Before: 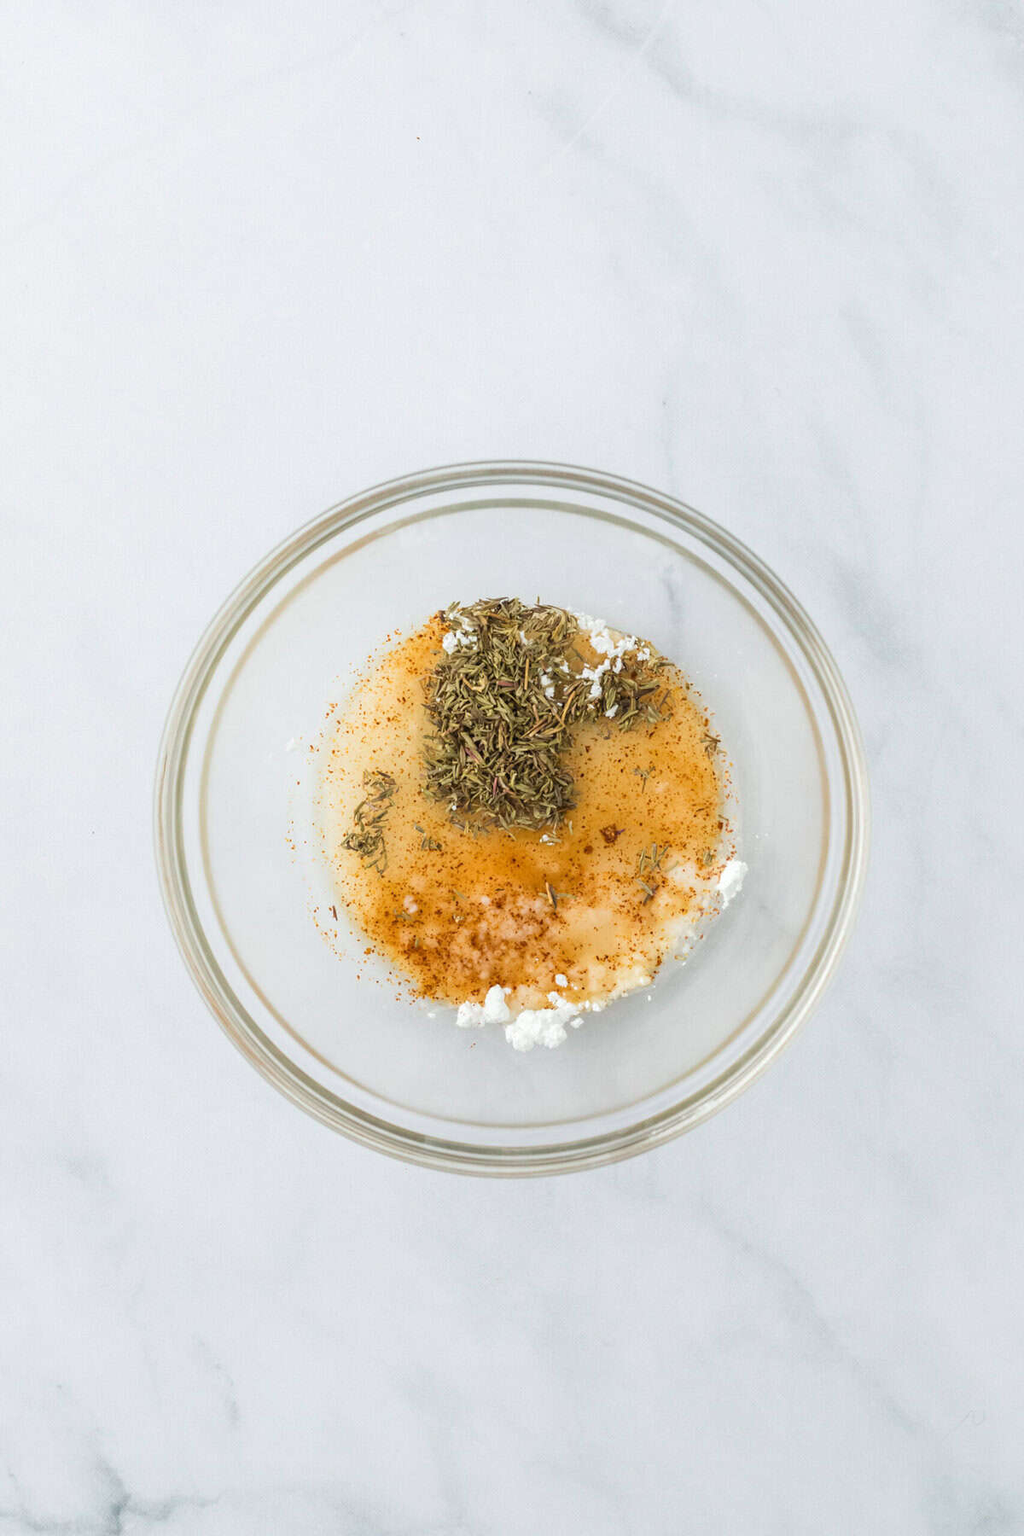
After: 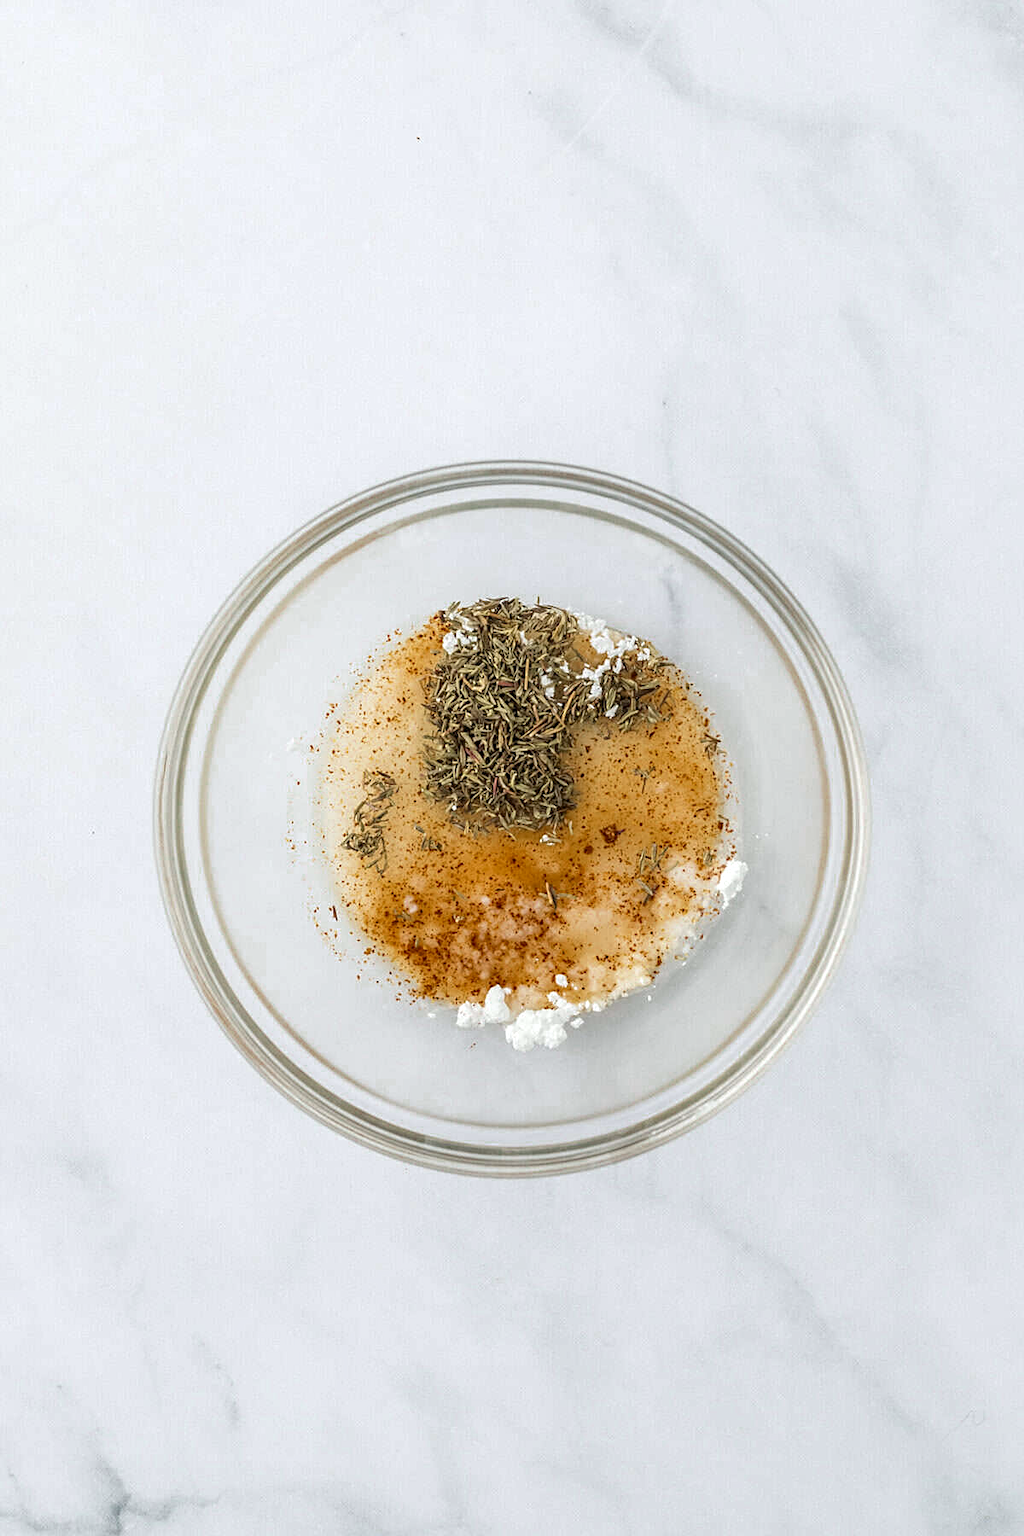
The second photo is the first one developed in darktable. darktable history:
sharpen: on, module defaults
local contrast: on, module defaults
color zones: curves: ch0 [(0, 0.5) (0.125, 0.4) (0.25, 0.5) (0.375, 0.4) (0.5, 0.4) (0.625, 0.6) (0.75, 0.6) (0.875, 0.5)]; ch1 [(0, 0.4) (0.125, 0.5) (0.25, 0.4) (0.375, 0.4) (0.5, 0.4) (0.625, 0.4) (0.75, 0.5) (0.875, 0.4)]; ch2 [(0, 0.6) (0.125, 0.5) (0.25, 0.5) (0.375, 0.6) (0.5, 0.6) (0.625, 0.5) (0.75, 0.5) (0.875, 0.5)]
